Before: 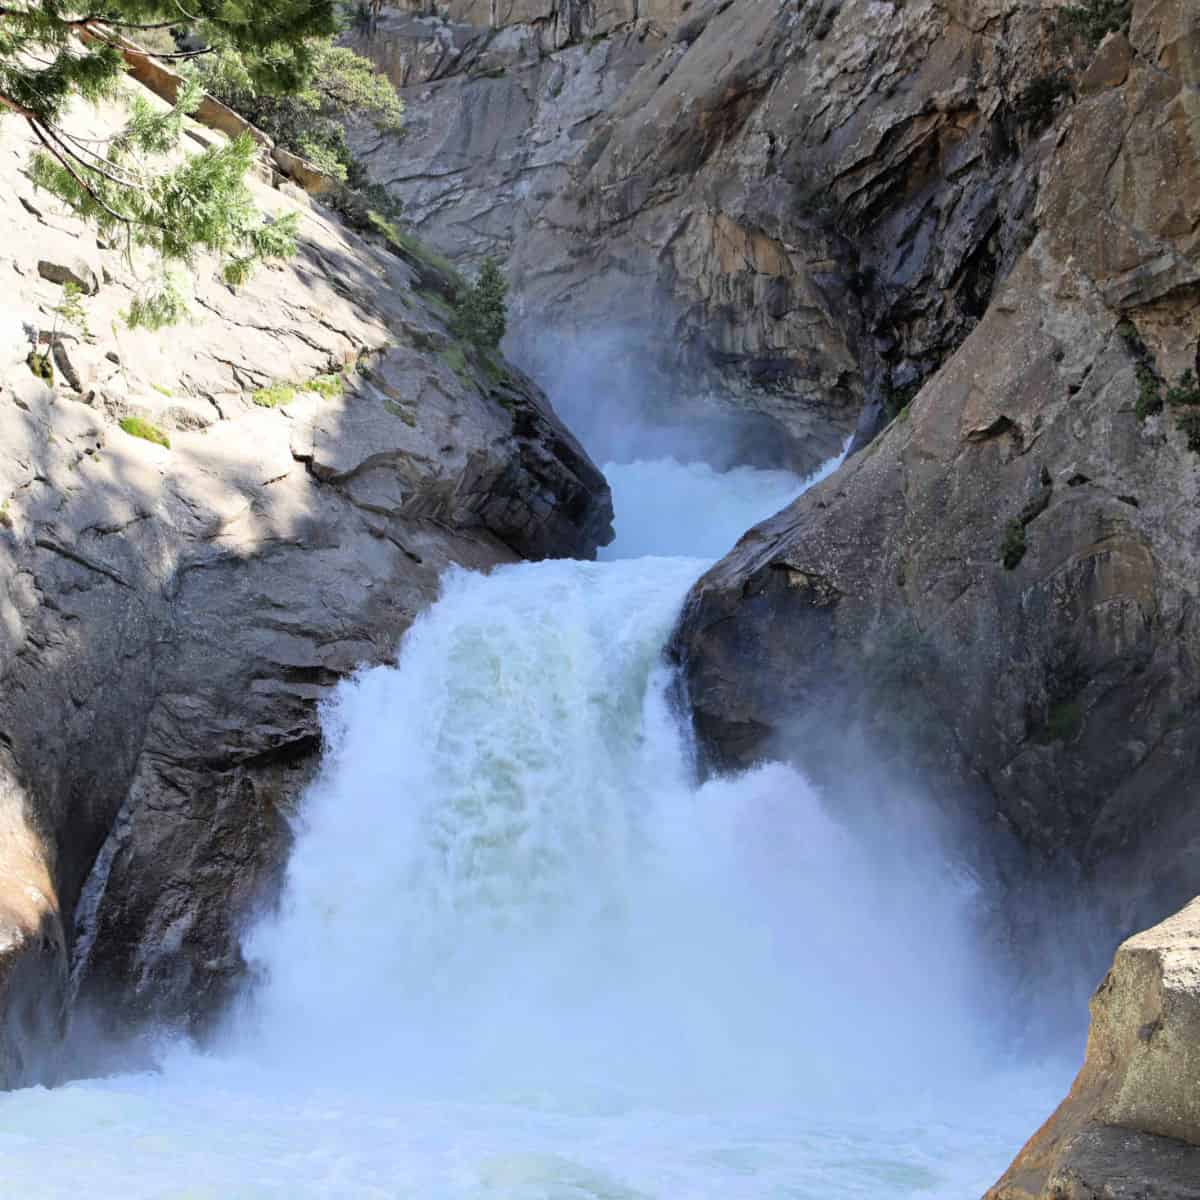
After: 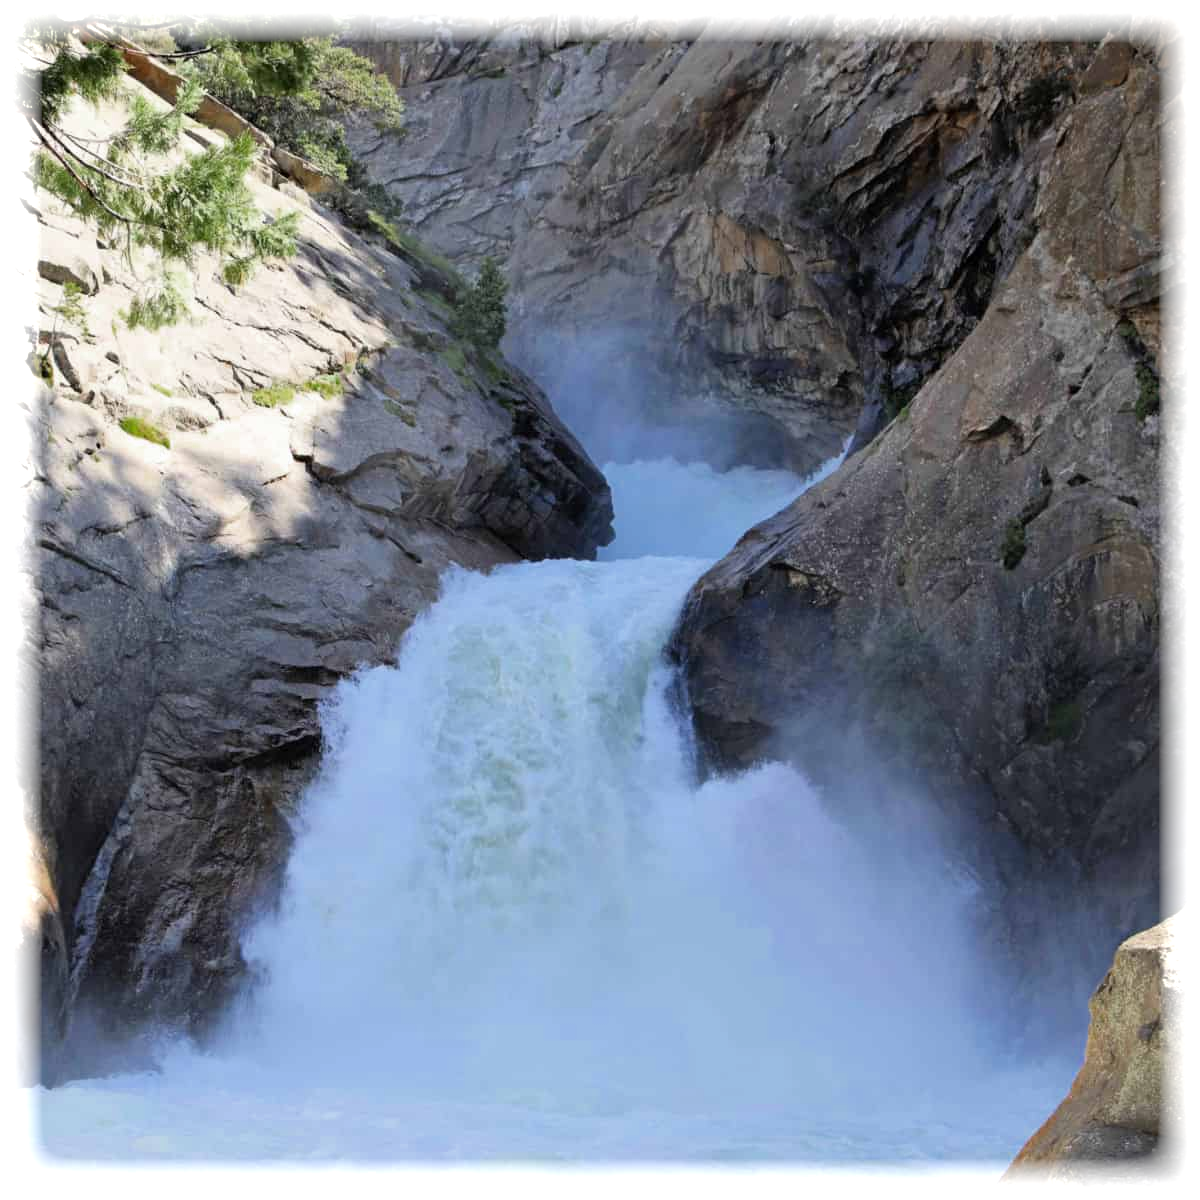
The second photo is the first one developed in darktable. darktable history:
color zones: curves: ch0 [(0, 0.425) (0.143, 0.422) (0.286, 0.42) (0.429, 0.419) (0.571, 0.419) (0.714, 0.42) (0.857, 0.422) (1, 0.425)]
vignetting: fall-off start 93%, fall-off radius 5%, brightness 1, saturation -0.49, automatic ratio true, width/height ratio 1.332, shape 0.04, unbound false
